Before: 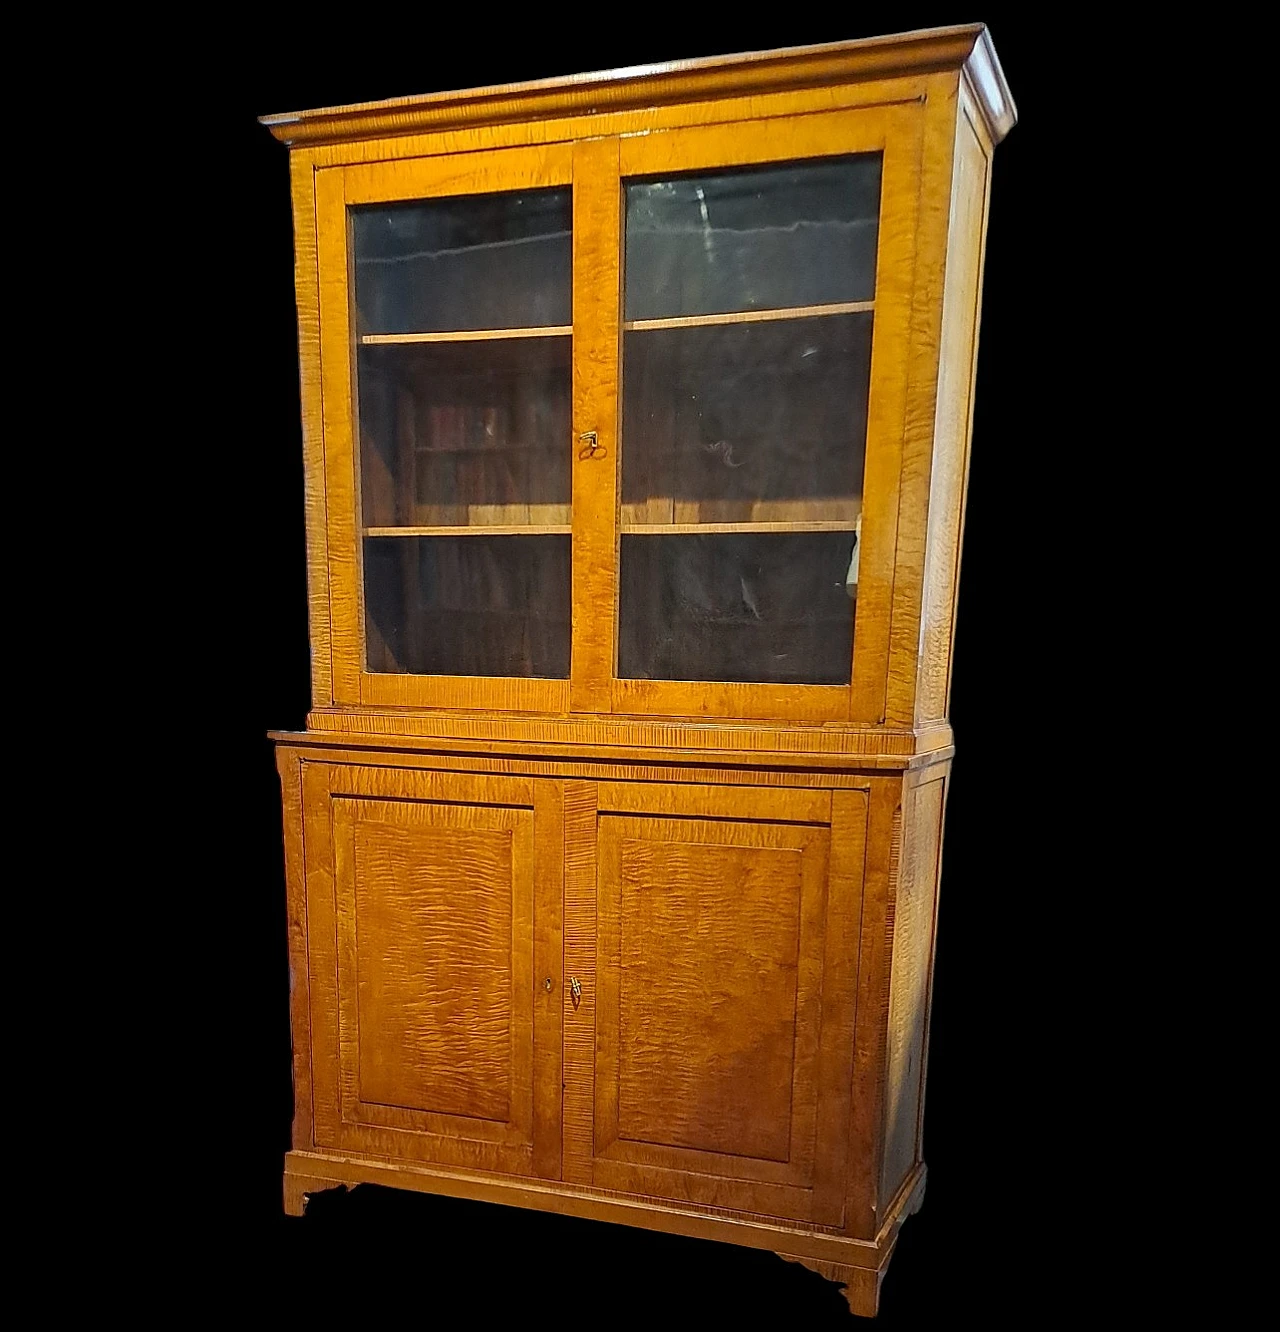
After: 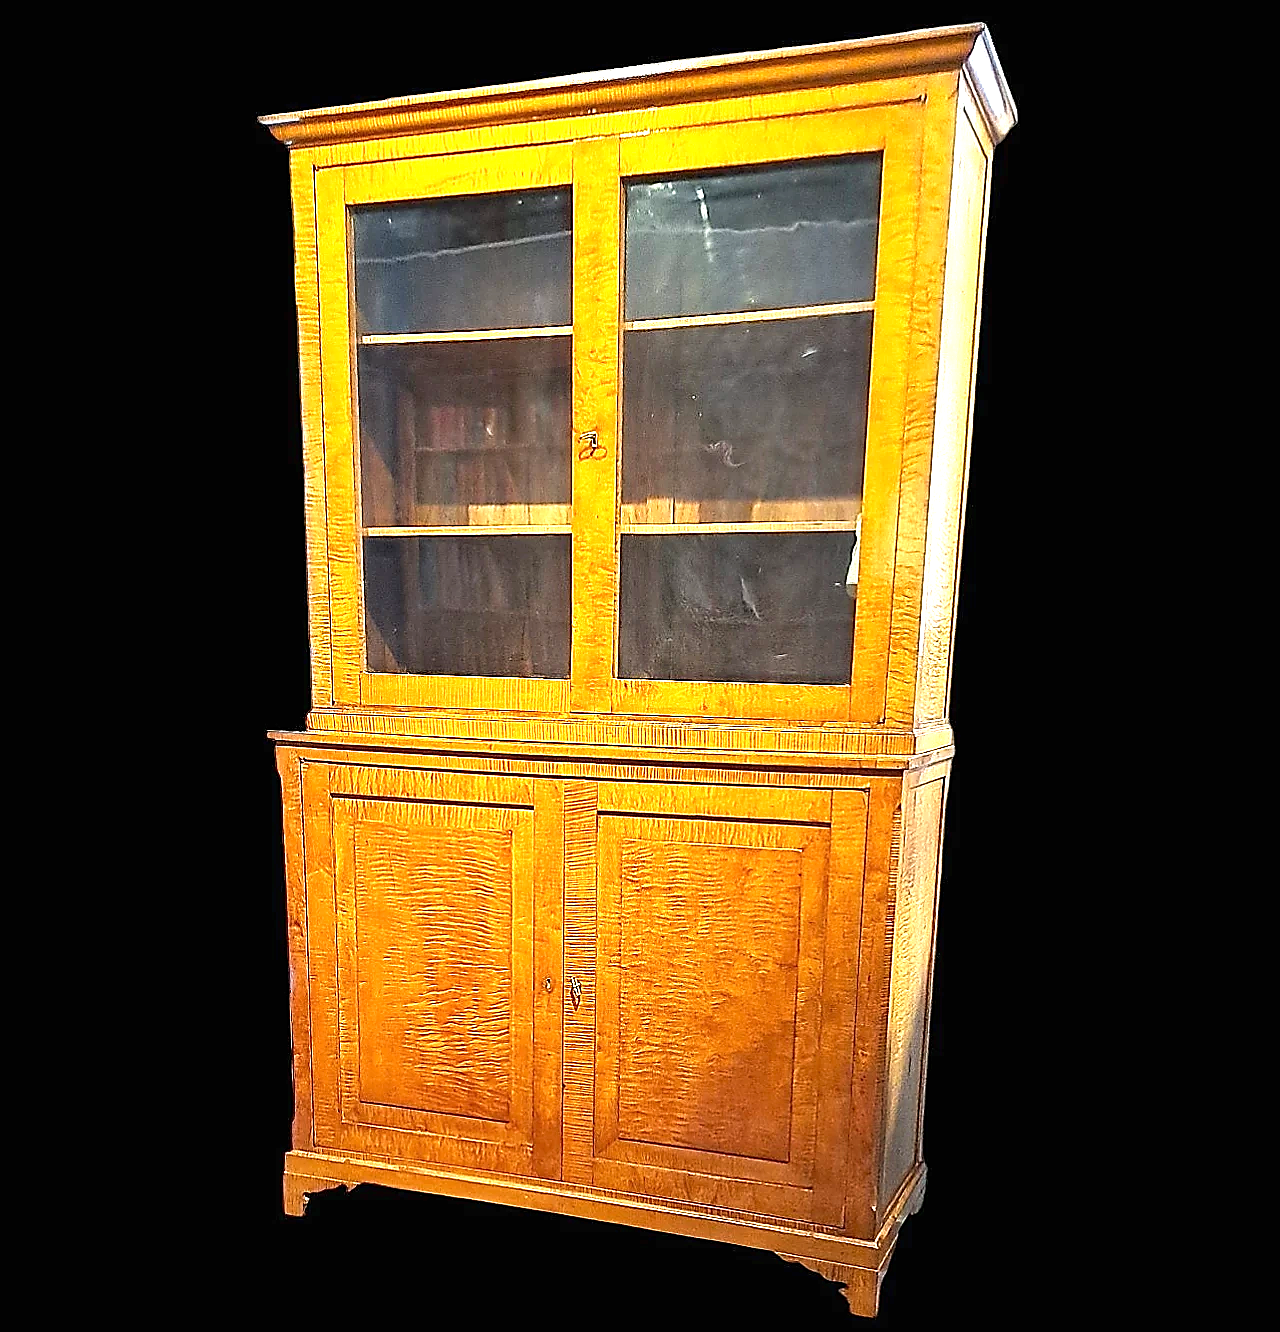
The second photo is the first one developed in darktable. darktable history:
sharpen: radius 1.403, amount 1.236, threshold 0.812
exposure: black level correction 0, exposure 1.484 EV, compensate highlight preservation false
